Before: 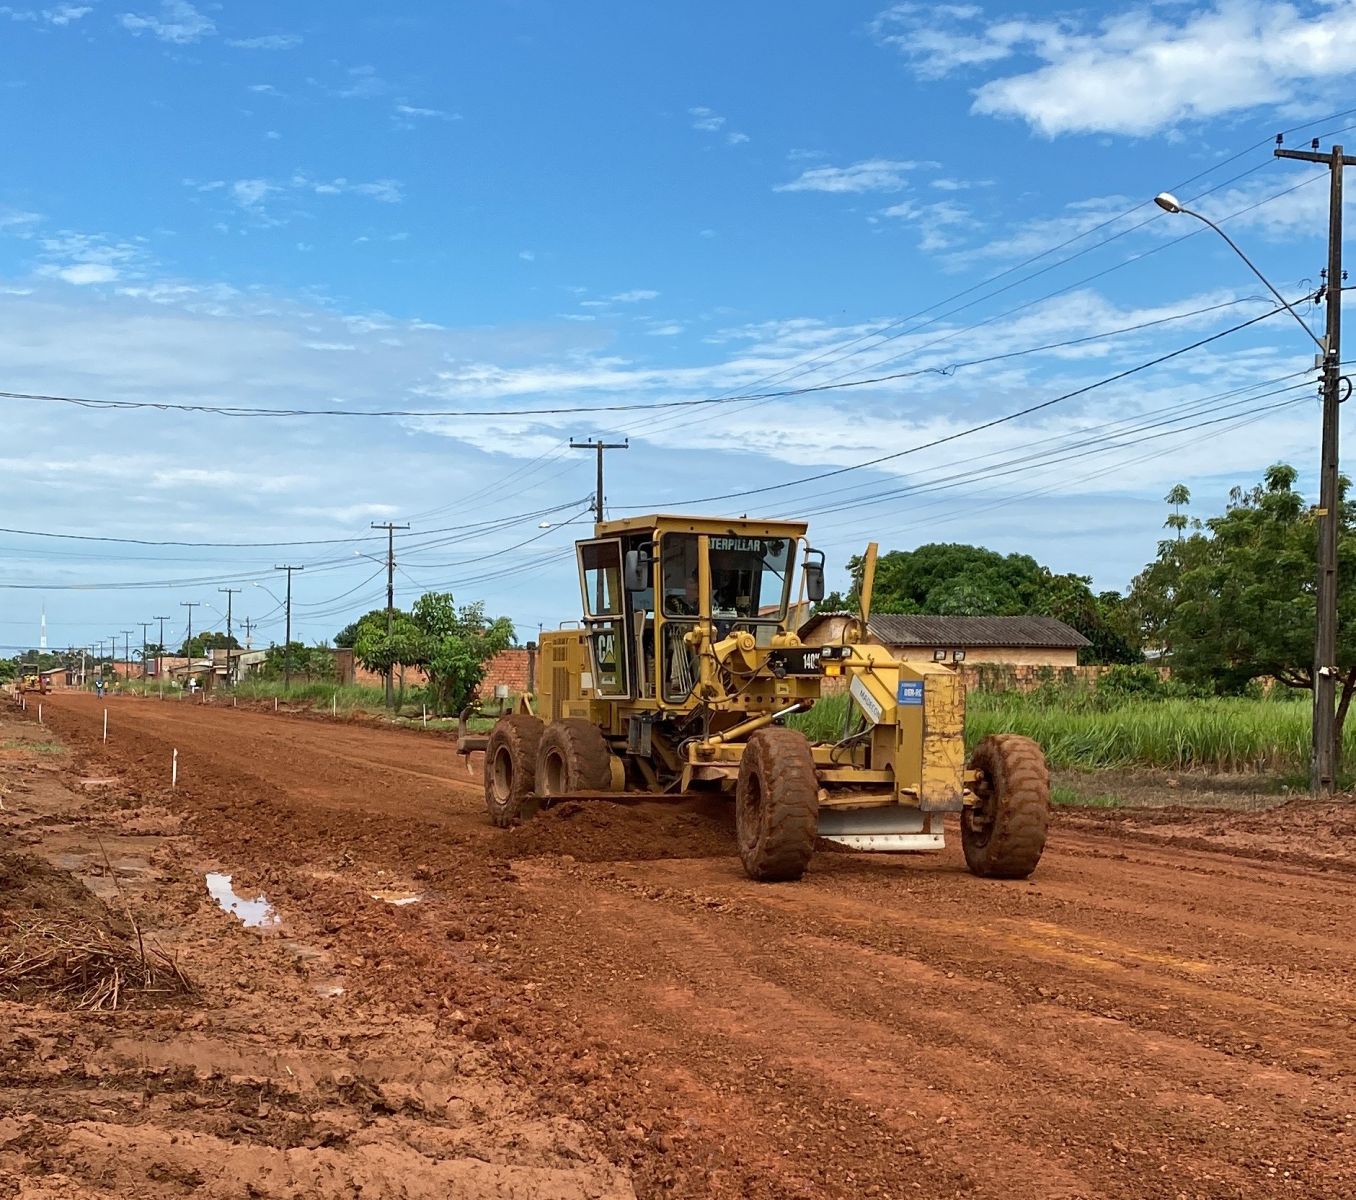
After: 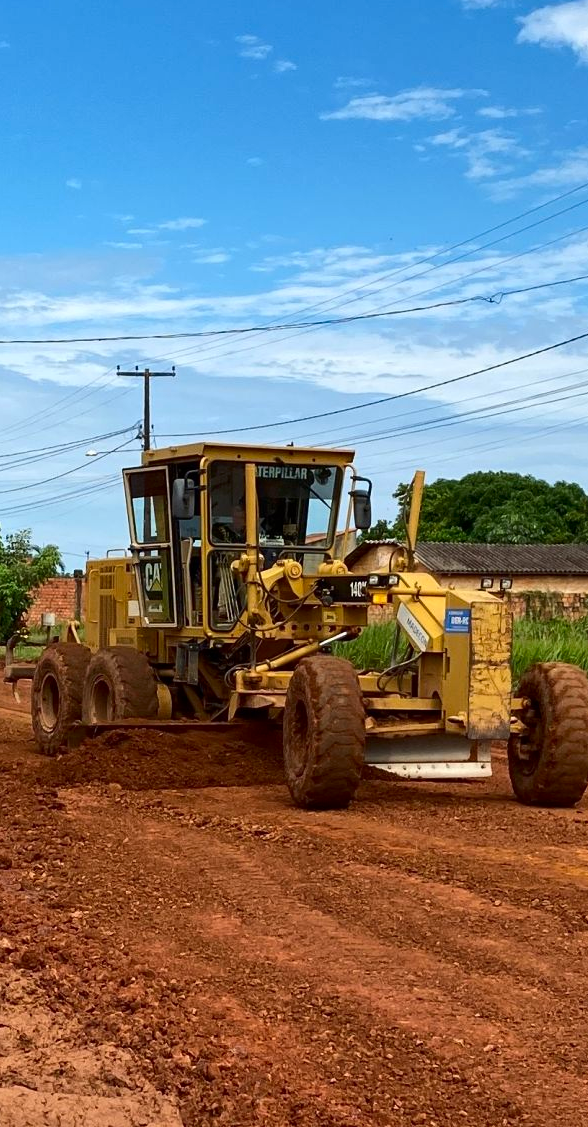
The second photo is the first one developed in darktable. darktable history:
white balance: emerald 1
crop: left 33.452%, top 6.025%, right 23.155%
contrast brightness saturation: contrast 0.13, brightness -0.05, saturation 0.16
